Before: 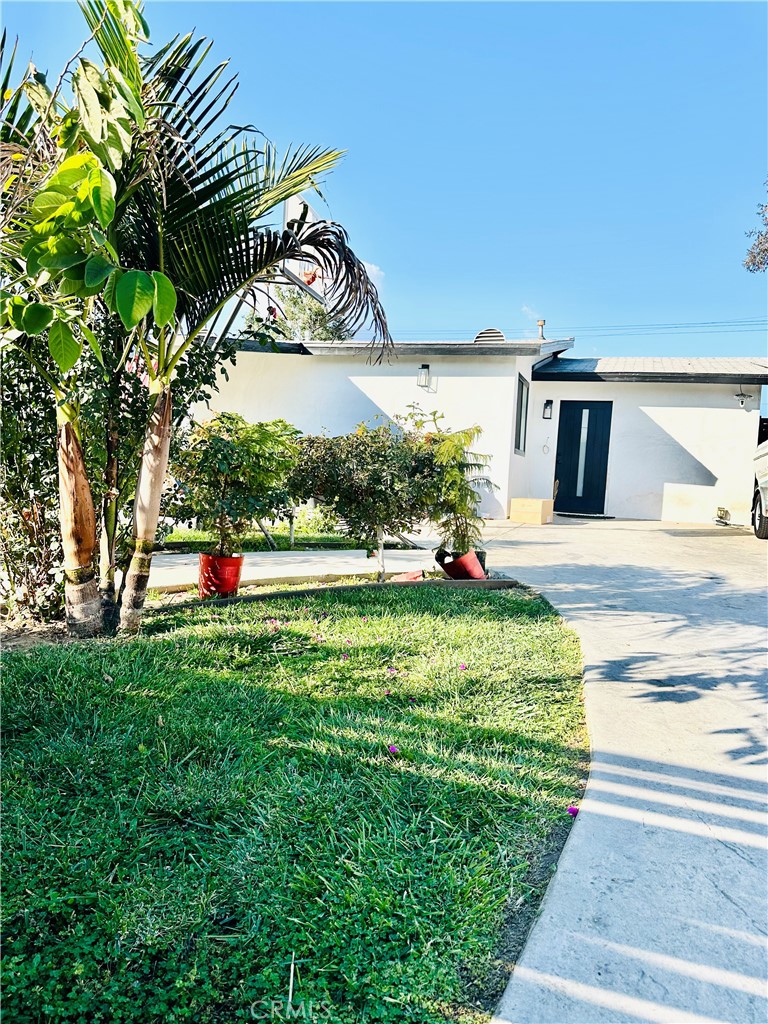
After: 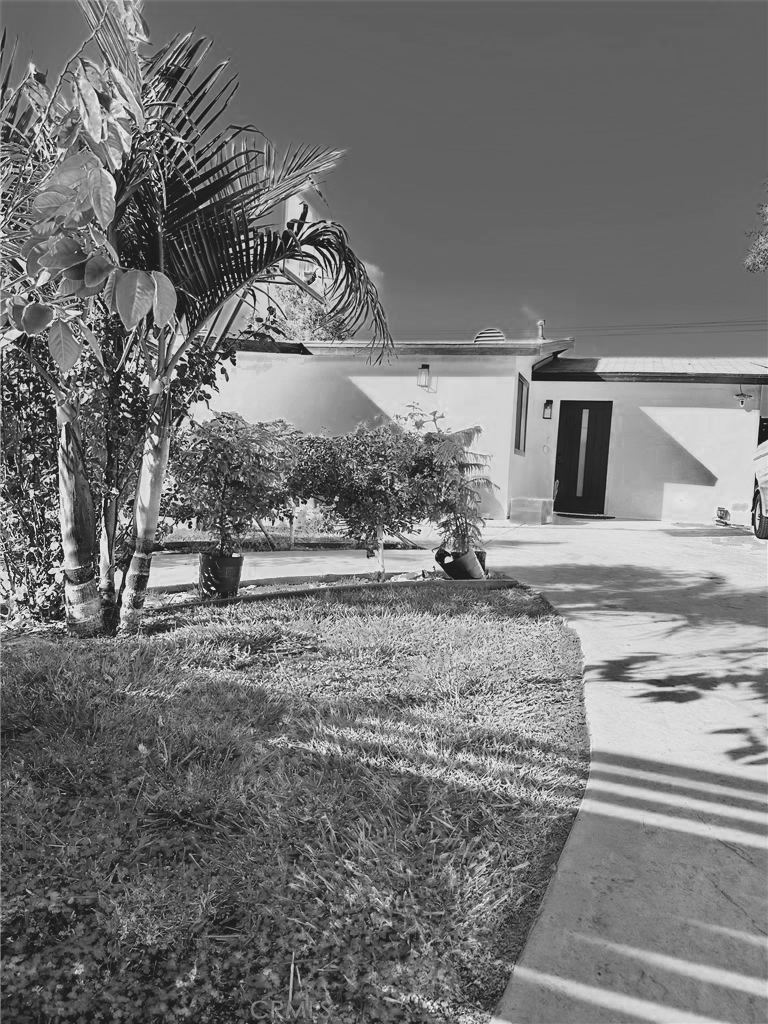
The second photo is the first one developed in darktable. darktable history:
contrast brightness saturation: contrast -0.19, saturation 0.19
color zones: curves: ch0 [(0.002, 0.429) (0.121, 0.212) (0.198, 0.113) (0.276, 0.344) (0.331, 0.541) (0.41, 0.56) (0.482, 0.289) (0.619, 0.227) (0.721, 0.18) (0.821, 0.435) (0.928, 0.555) (1, 0.587)]; ch1 [(0, 0) (0.143, 0) (0.286, 0) (0.429, 0) (0.571, 0) (0.714, 0) (0.857, 0)]
white balance: red 1.042, blue 1.17
